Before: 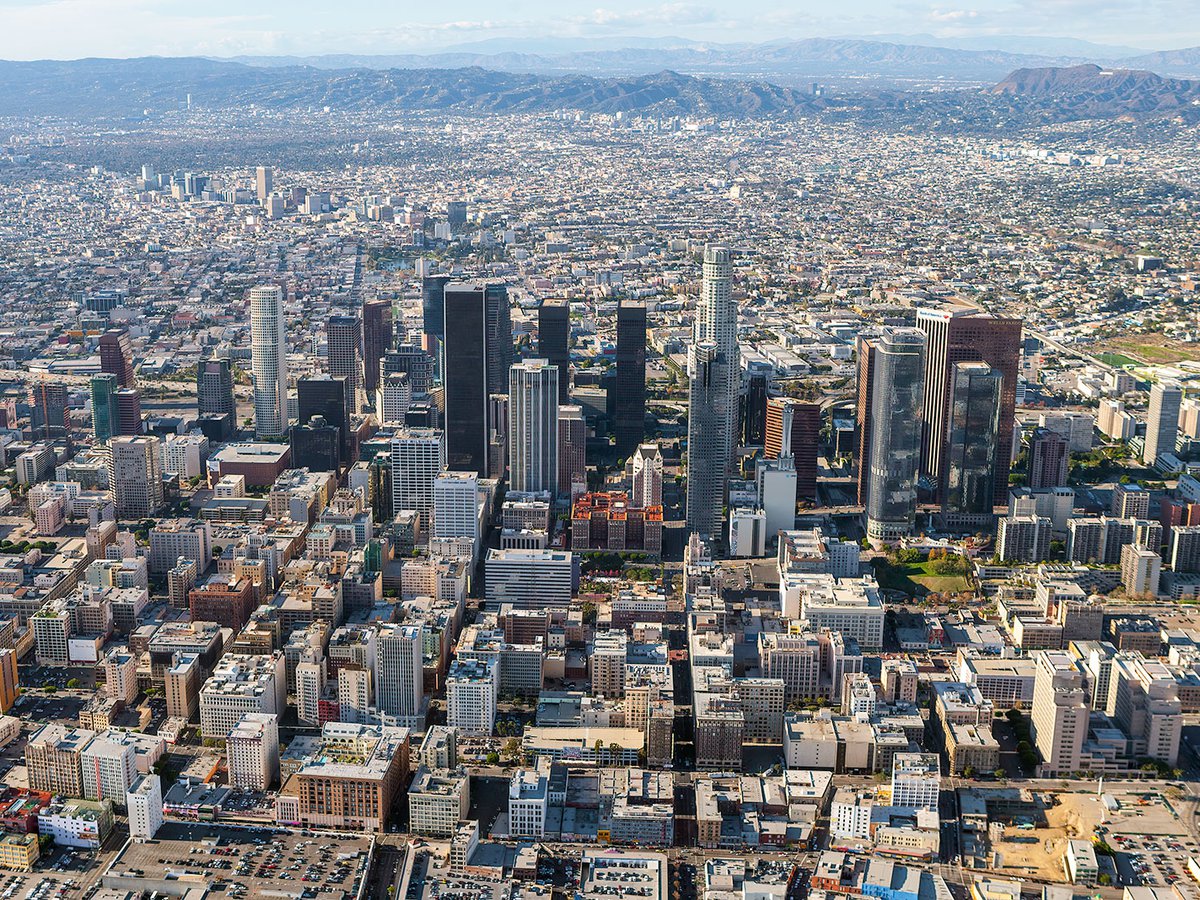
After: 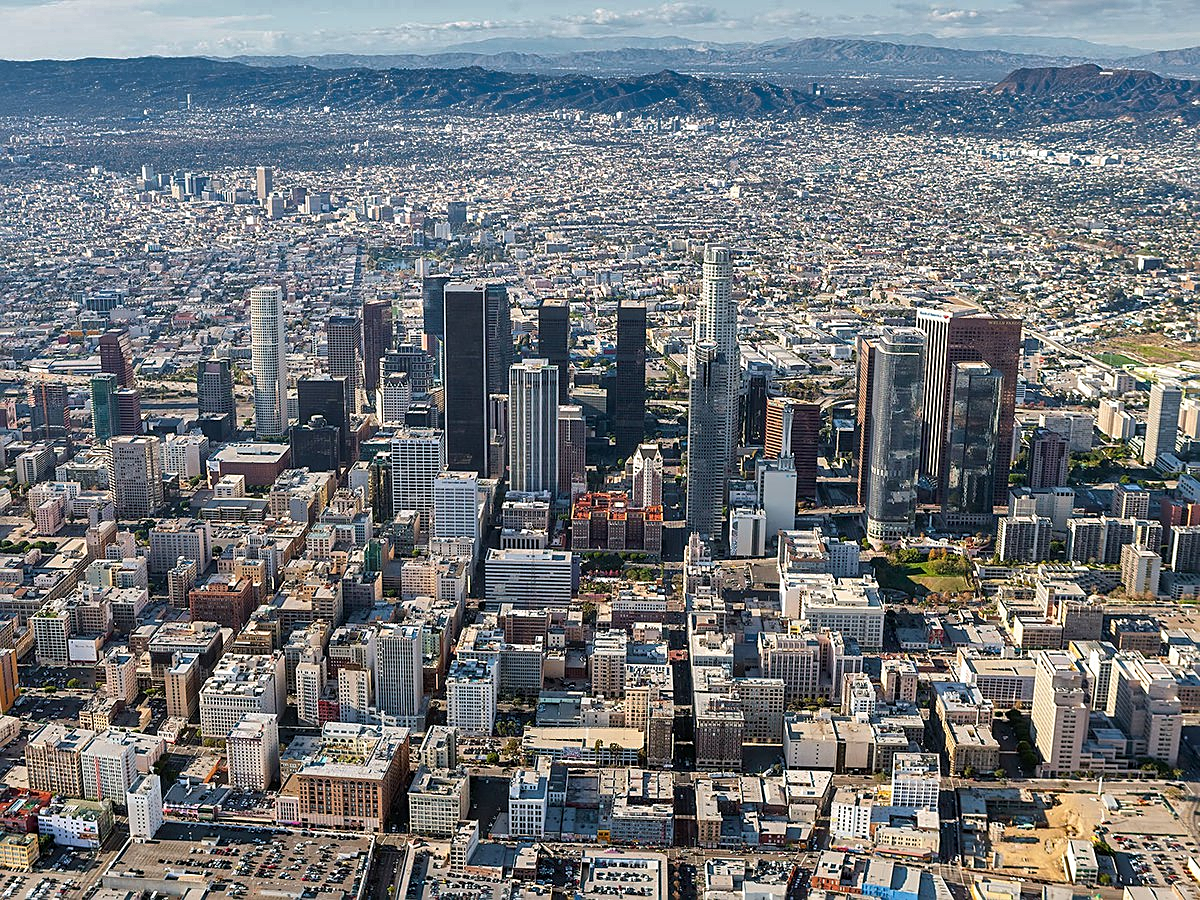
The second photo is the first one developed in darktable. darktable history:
shadows and highlights: shadows 20.91, highlights -82.73, soften with gaussian
sharpen: on, module defaults
